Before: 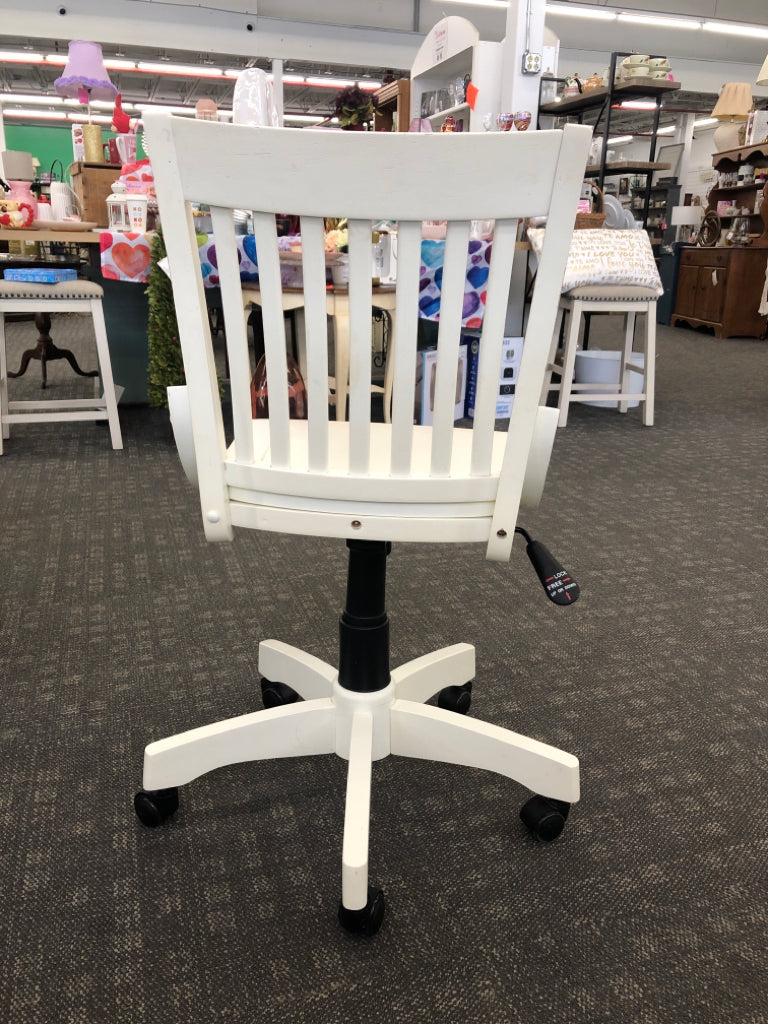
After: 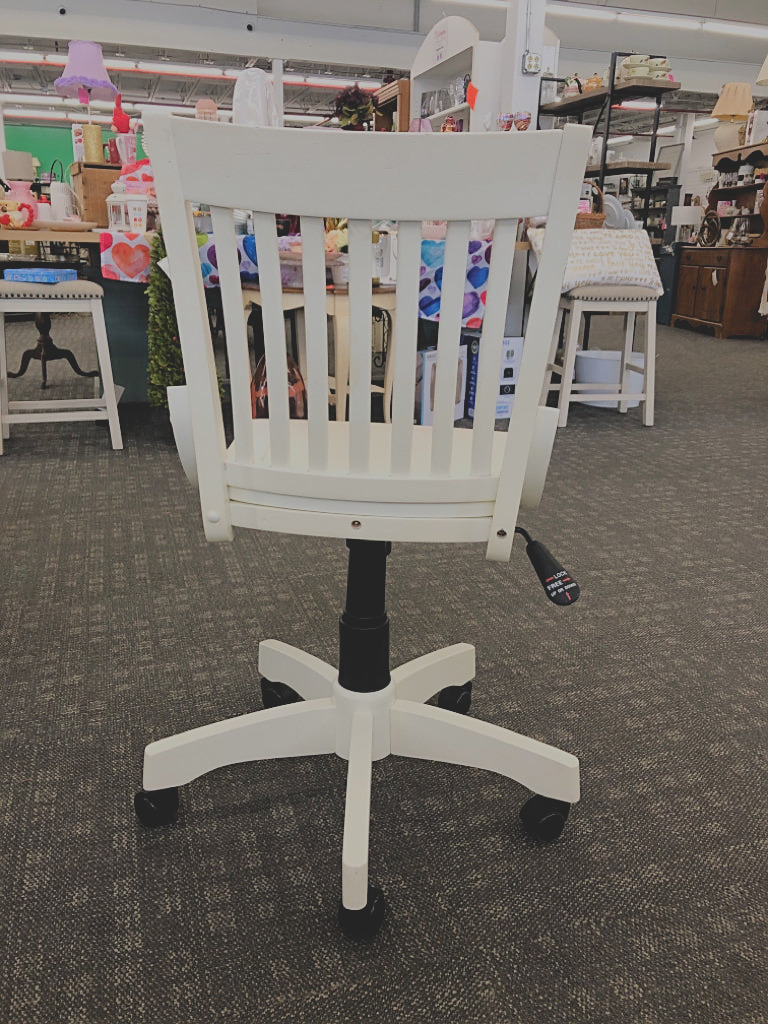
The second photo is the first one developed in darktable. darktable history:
contrast brightness saturation: contrast -0.28
filmic rgb: black relative exposure -7.65 EV, white relative exposure 4.56 EV, hardness 3.61
exposure: compensate exposure bias true, compensate highlight preservation false
sharpen: on, module defaults
